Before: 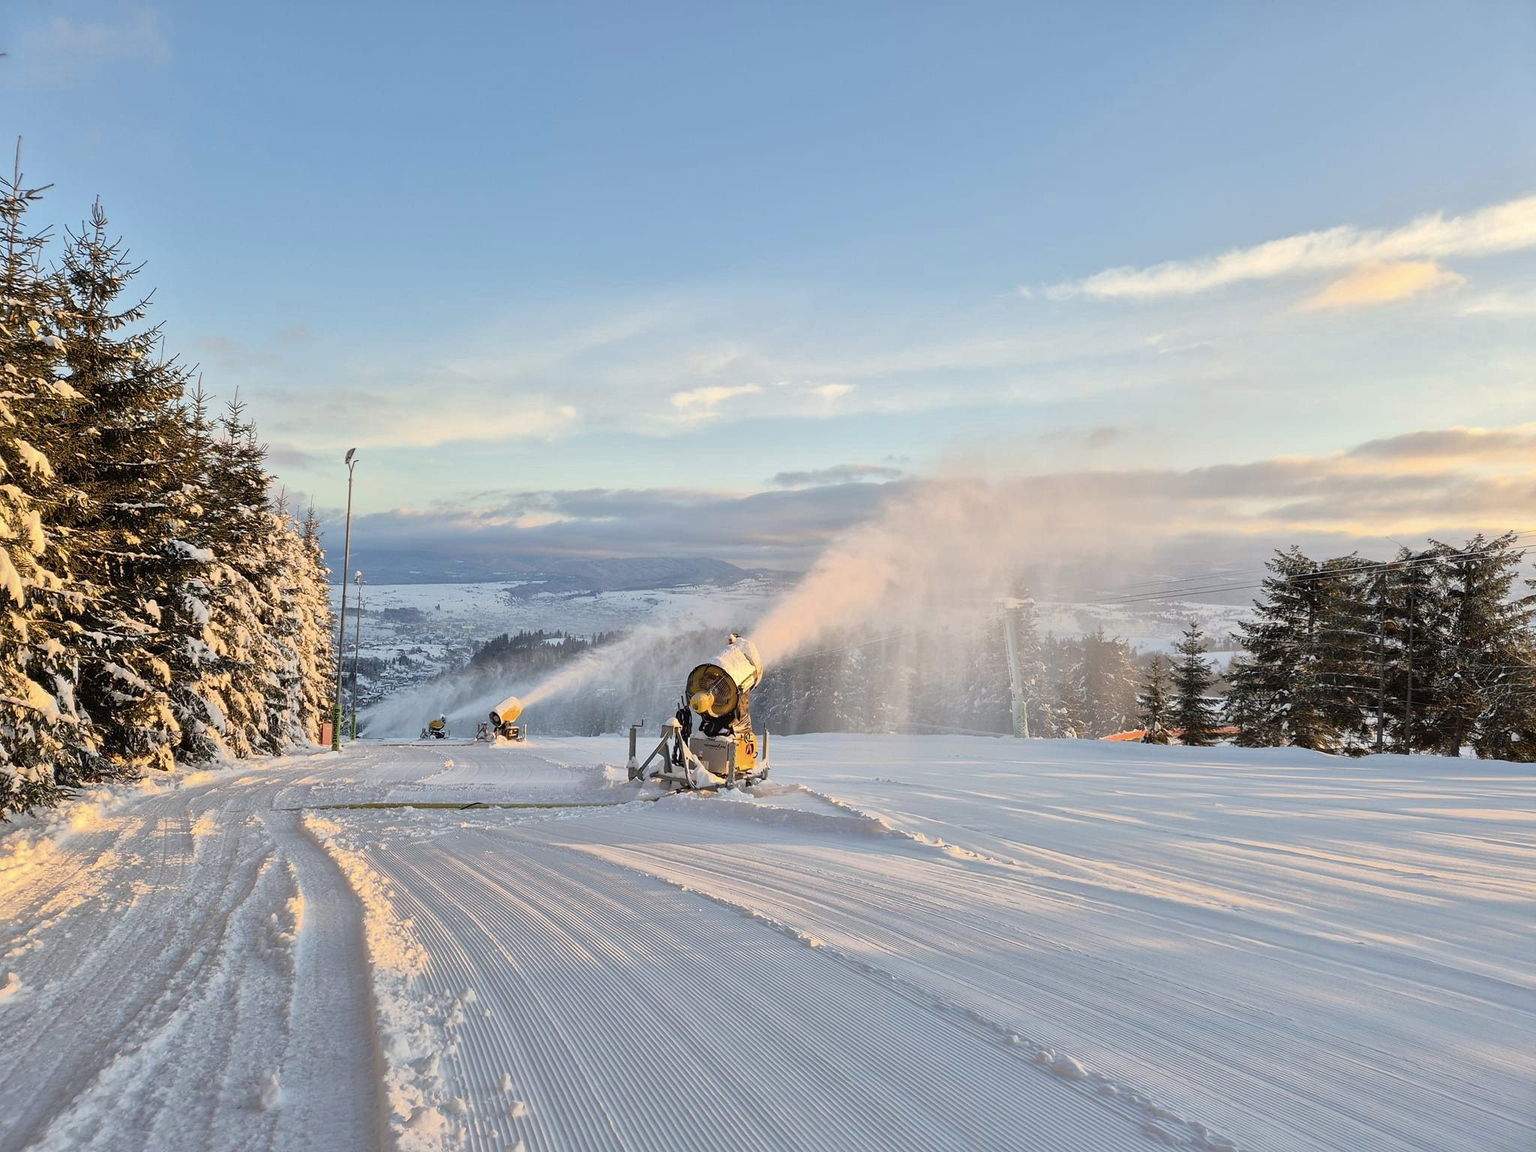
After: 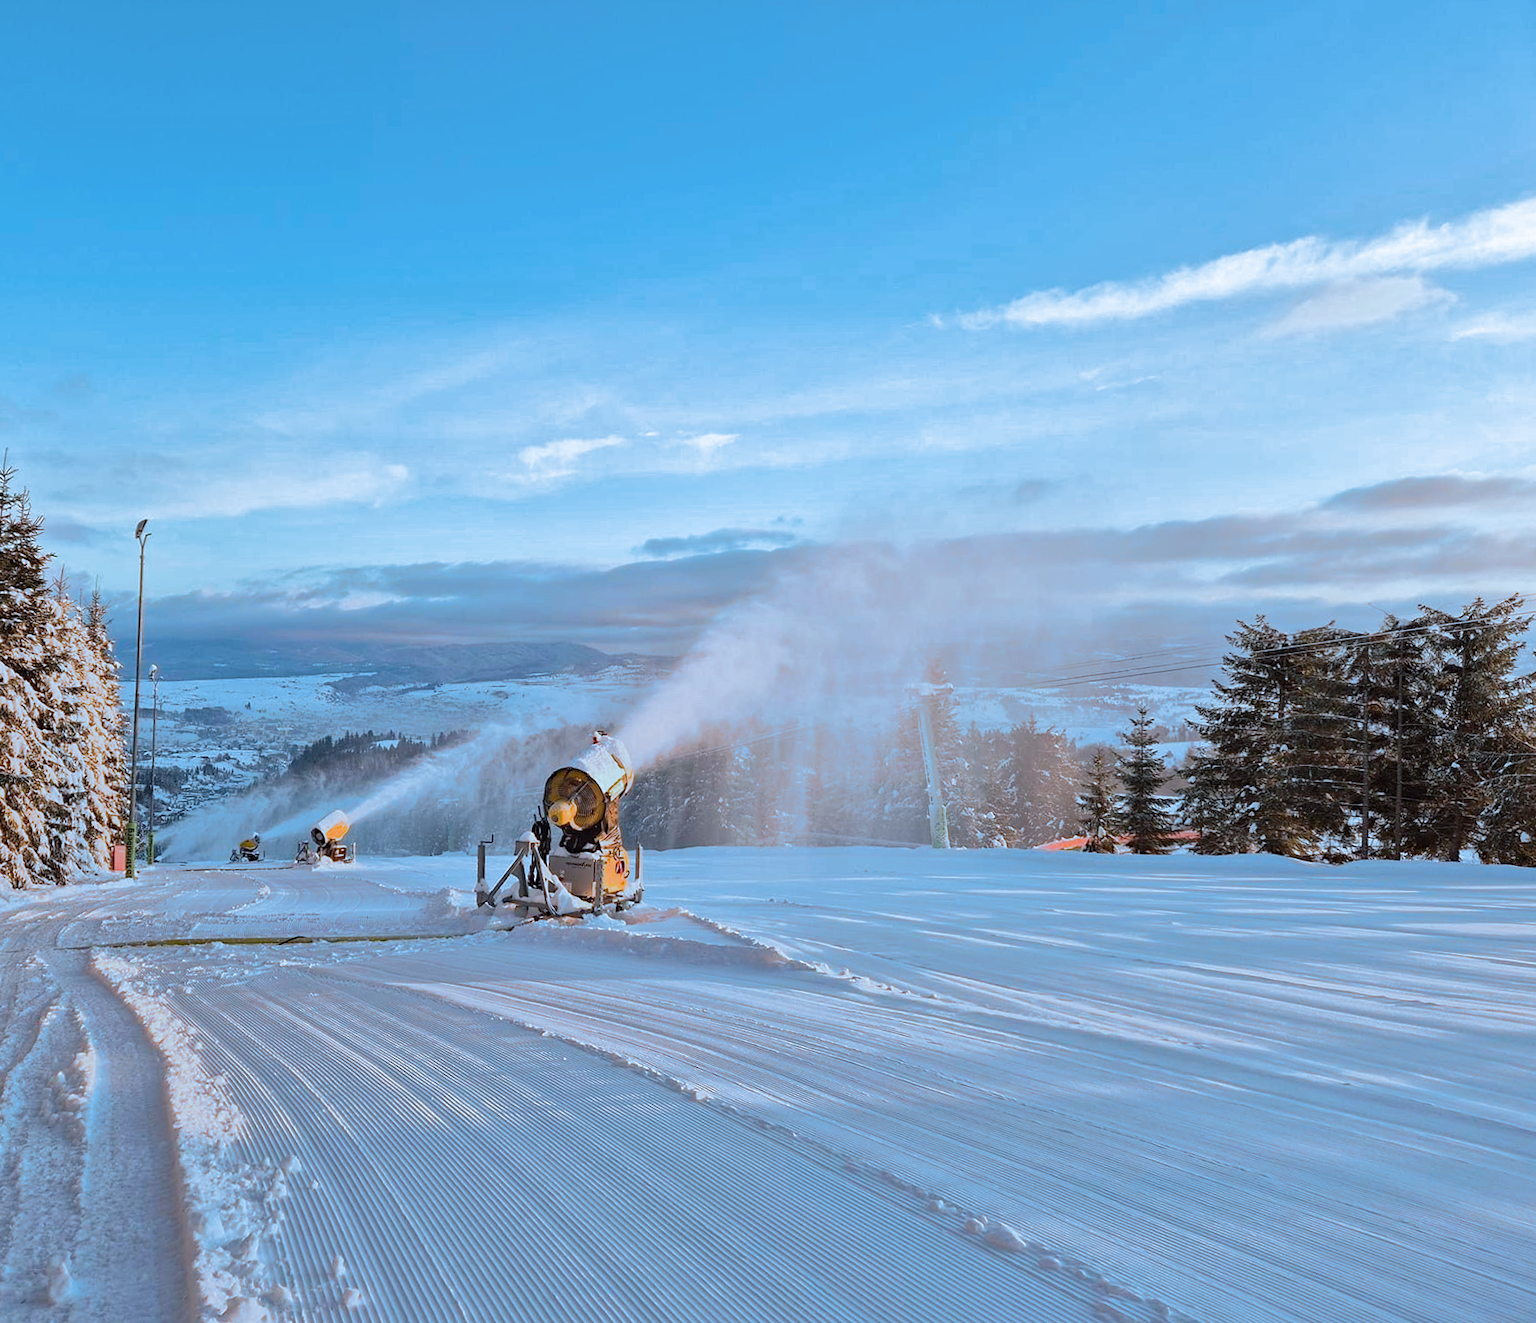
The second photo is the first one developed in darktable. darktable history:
rotate and perspective: rotation -1°, crop left 0.011, crop right 0.989, crop top 0.025, crop bottom 0.975
split-toning: shadows › hue 351.18°, shadows › saturation 0.86, highlights › hue 218.82°, highlights › saturation 0.73, balance -19.167
crop and rotate: left 14.584%
haze removal: compatibility mode true, adaptive false
color correction: highlights a* -2.24, highlights b* -18.1
